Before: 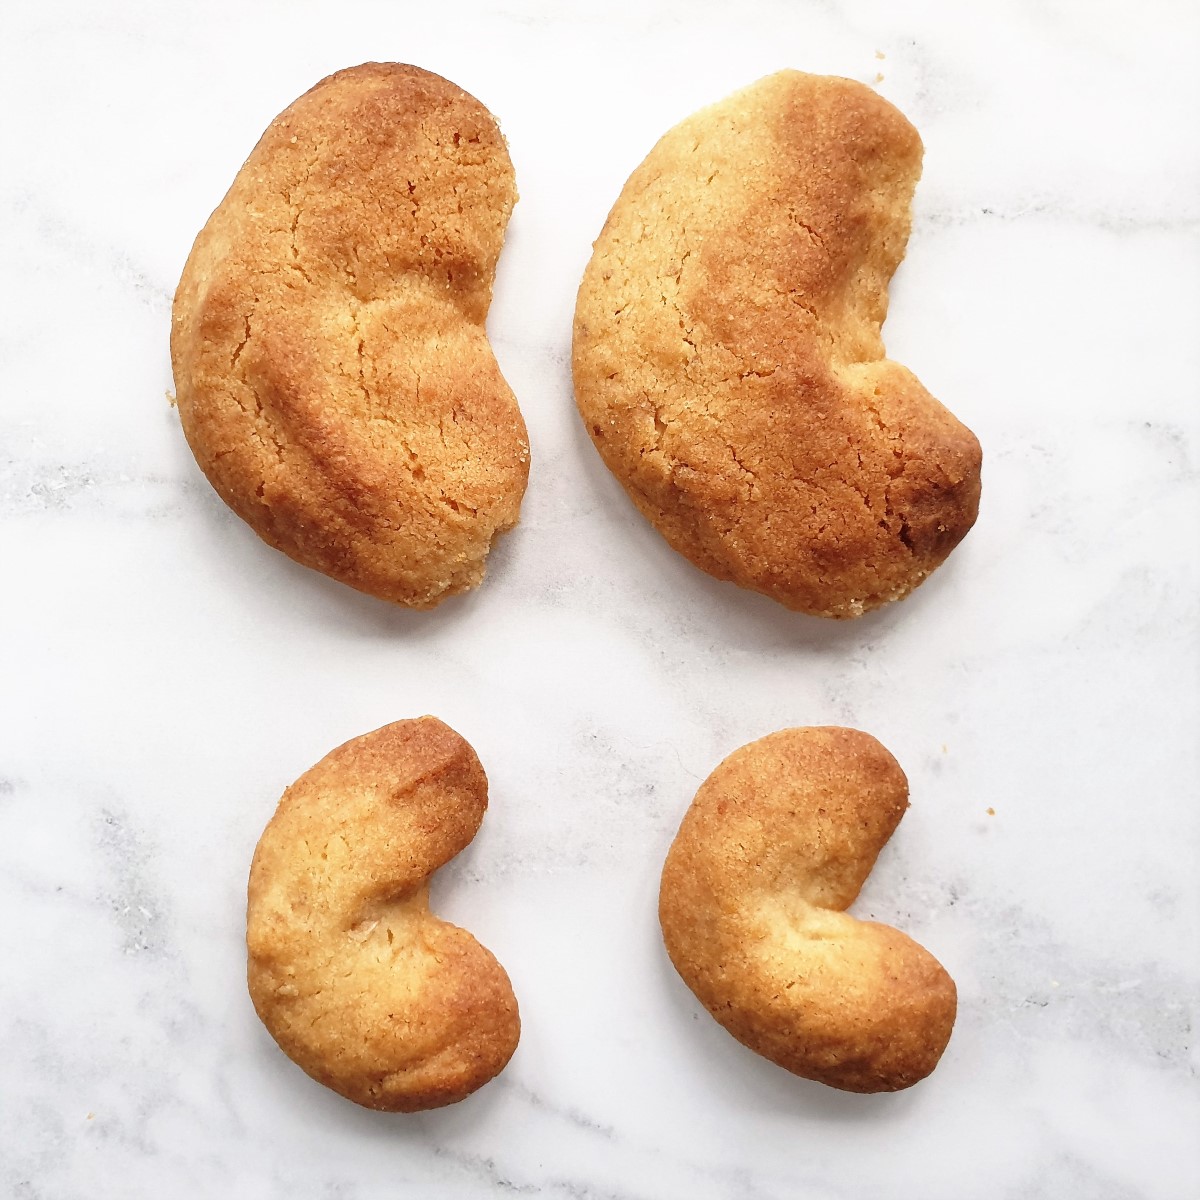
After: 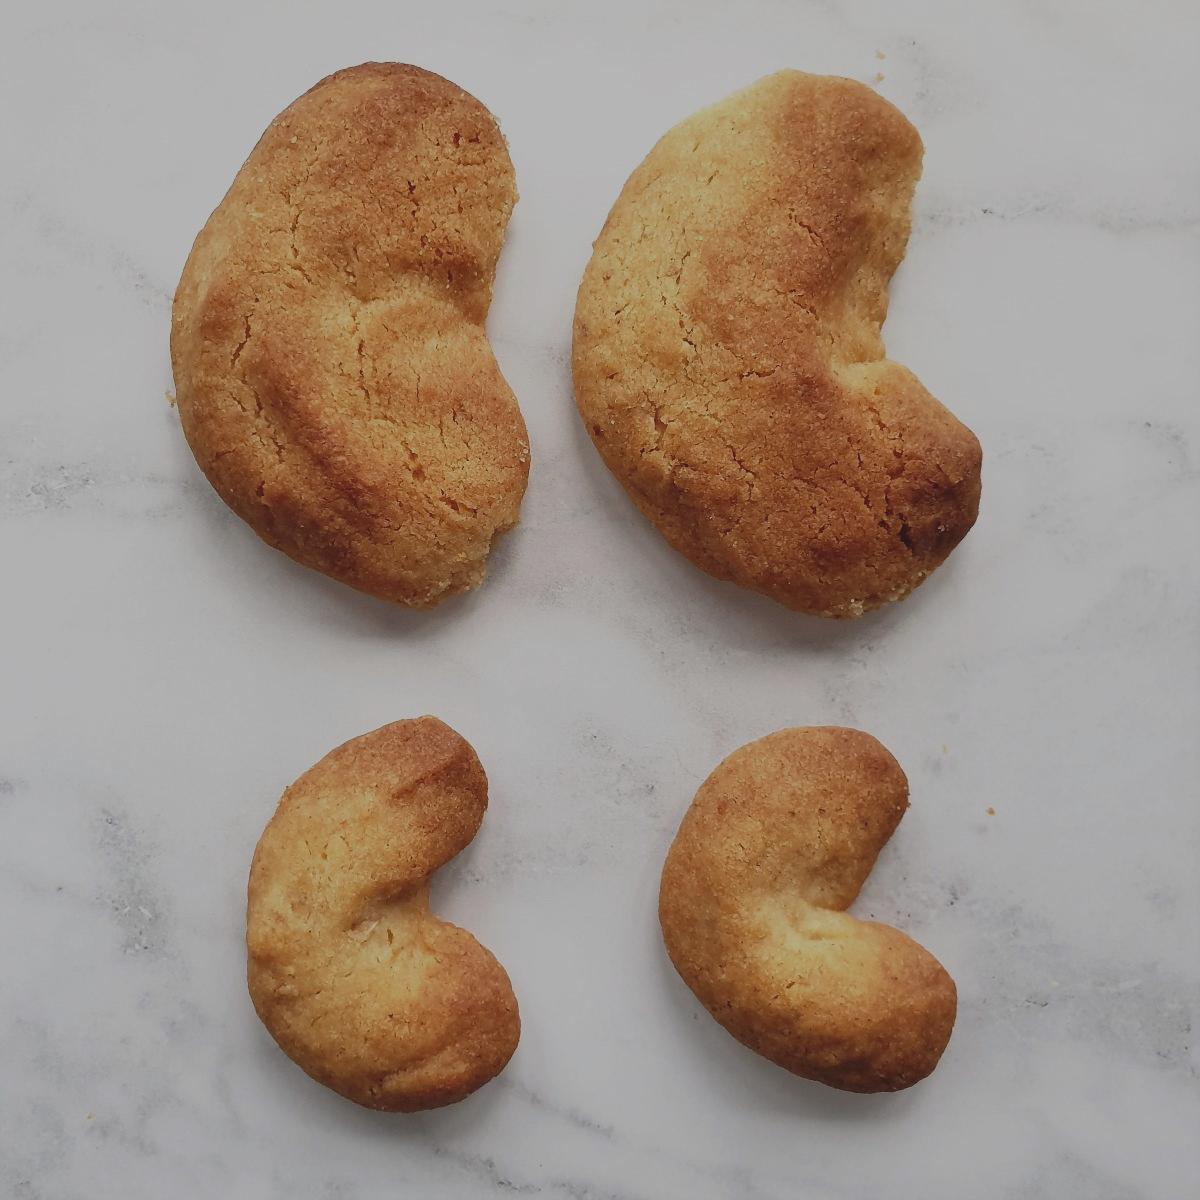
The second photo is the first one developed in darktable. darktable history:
exposure: black level correction -0.017, exposure -1.103 EV, compensate highlight preservation false
